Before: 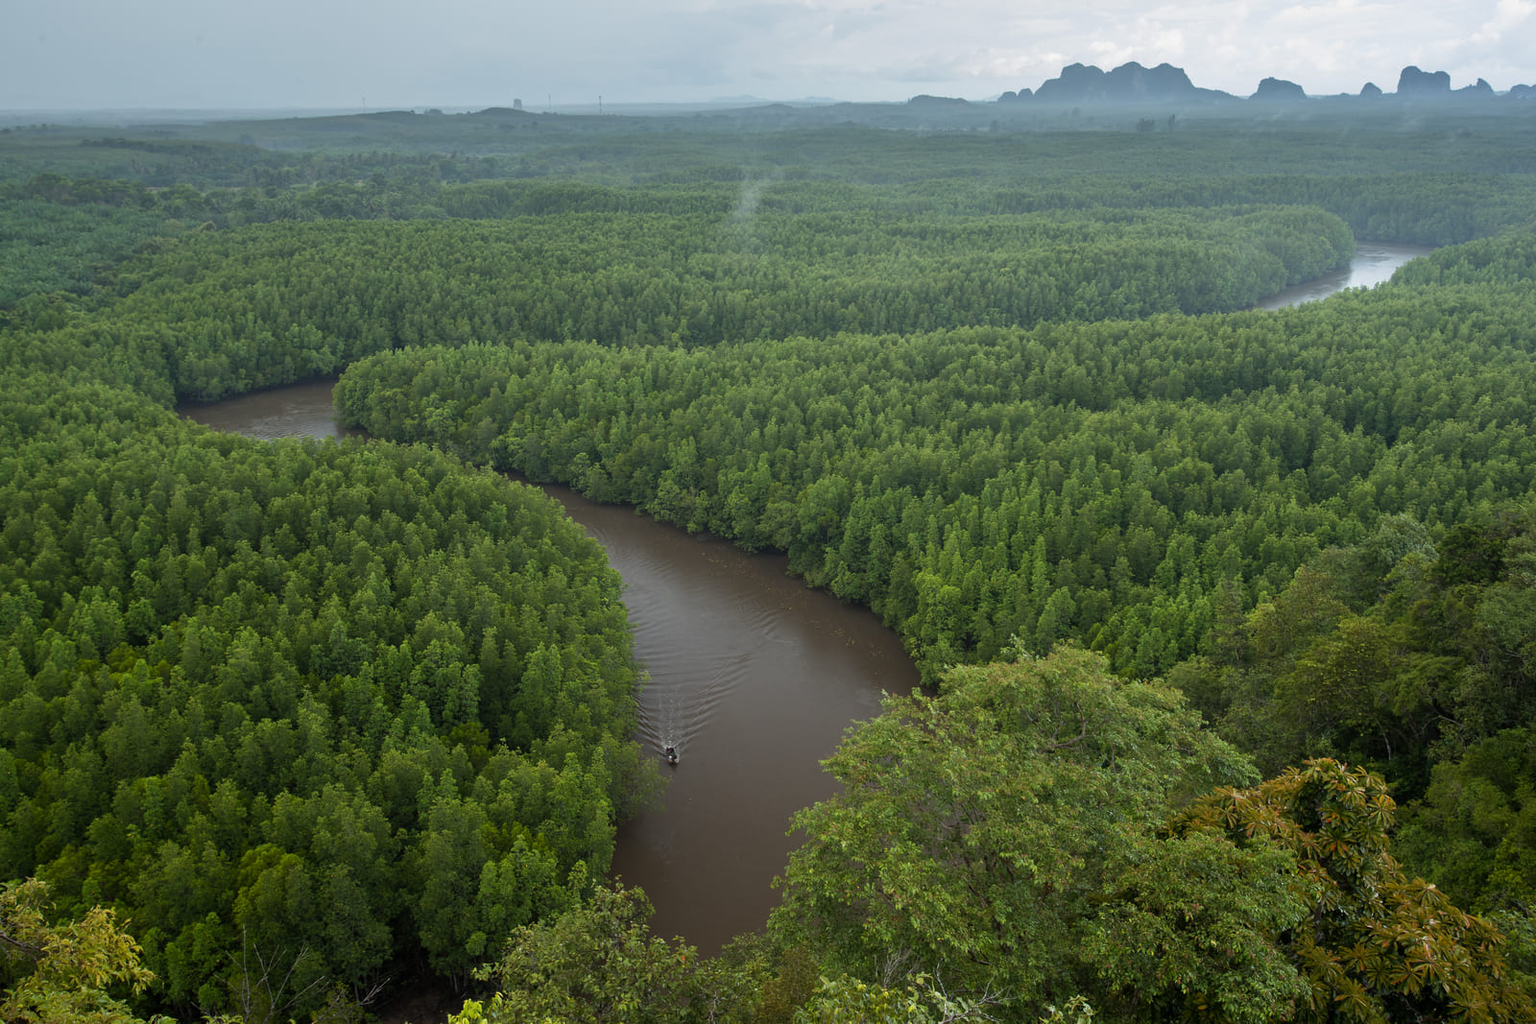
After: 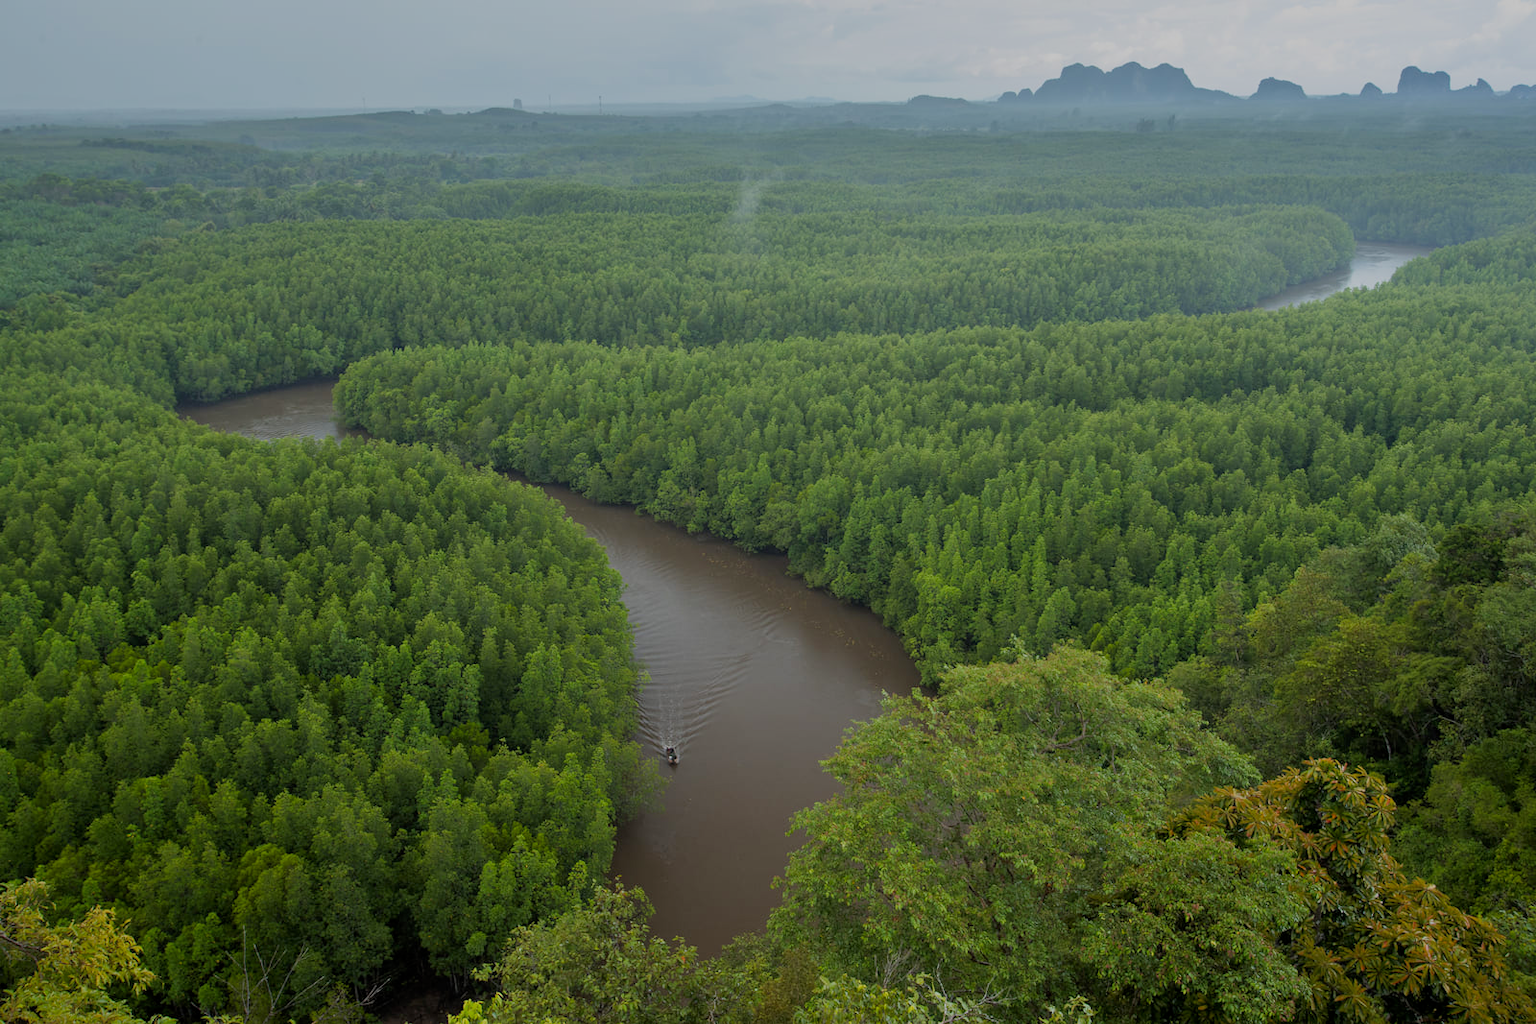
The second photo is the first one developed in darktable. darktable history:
filmic rgb: middle gray luminance 4.03%, black relative exposure -13.04 EV, white relative exposure 5.02 EV, threshold 5.96 EV, target black luminance 0%, hardness 5.16, latitude 59.58%, contrast 0.764, highlights saturation mix 4.57%, shadows ↔ highlights balance 26.04%, enable highlight reconstruction true
contrast brightness saturation: contrast 0.085, saturation 0.2
